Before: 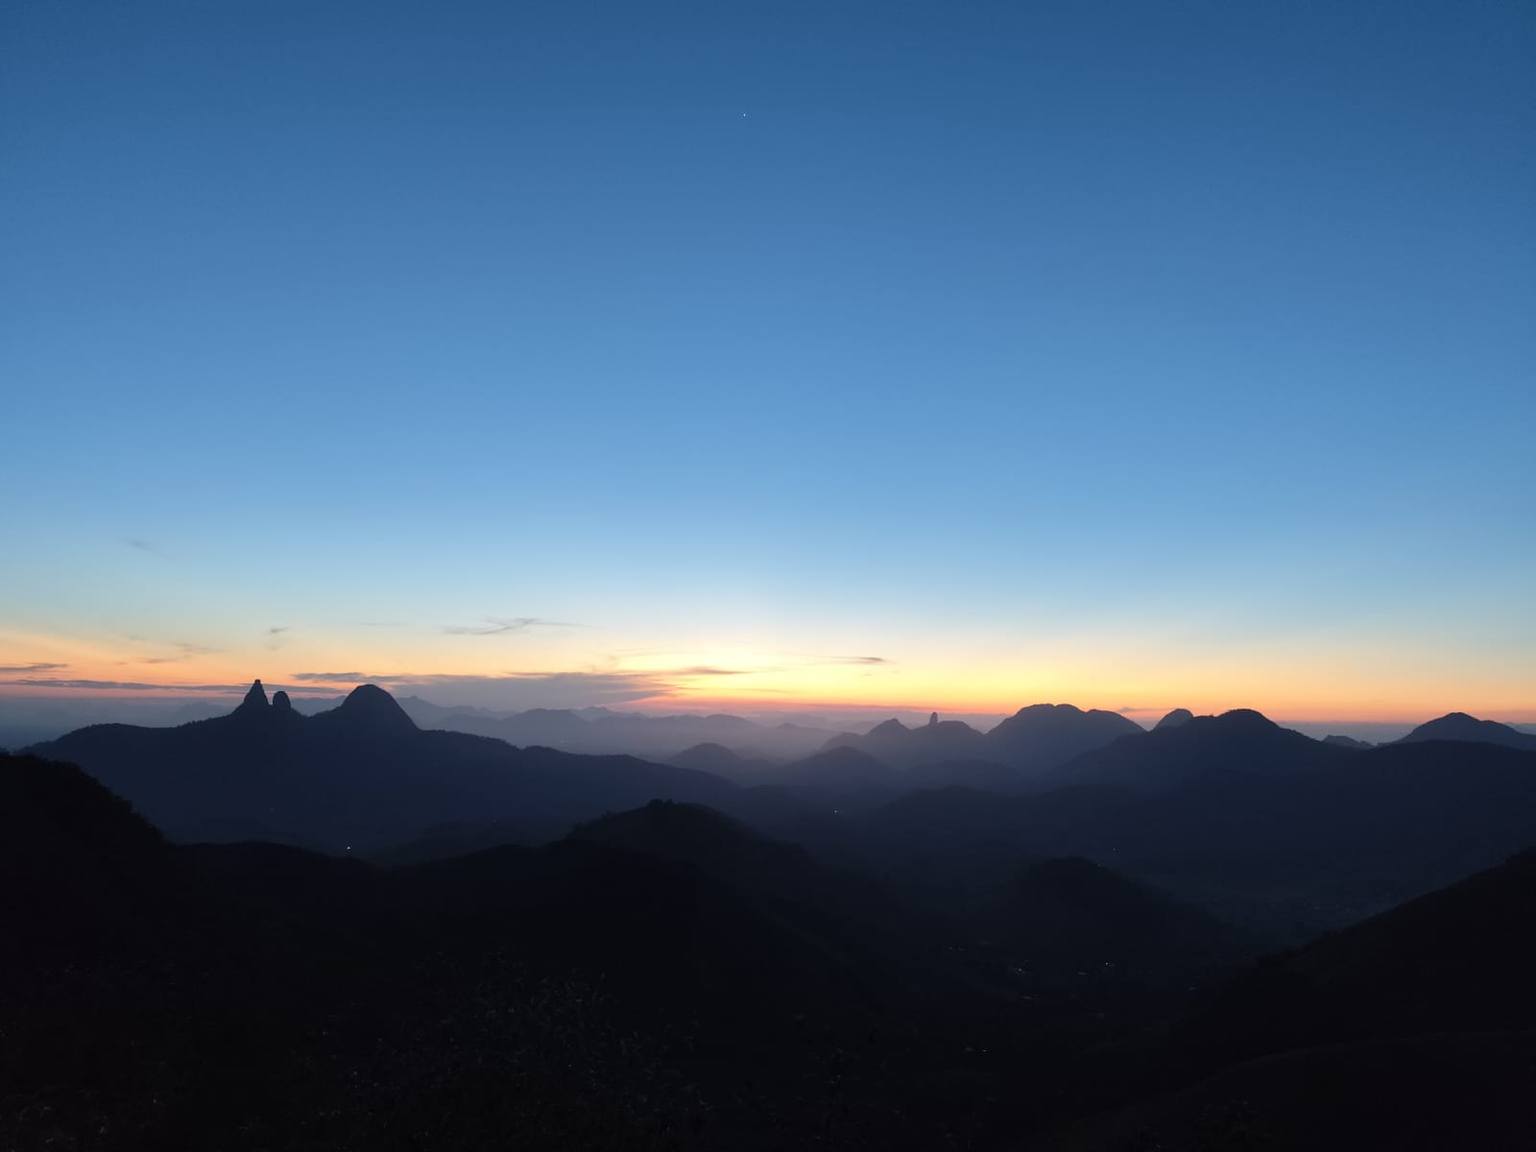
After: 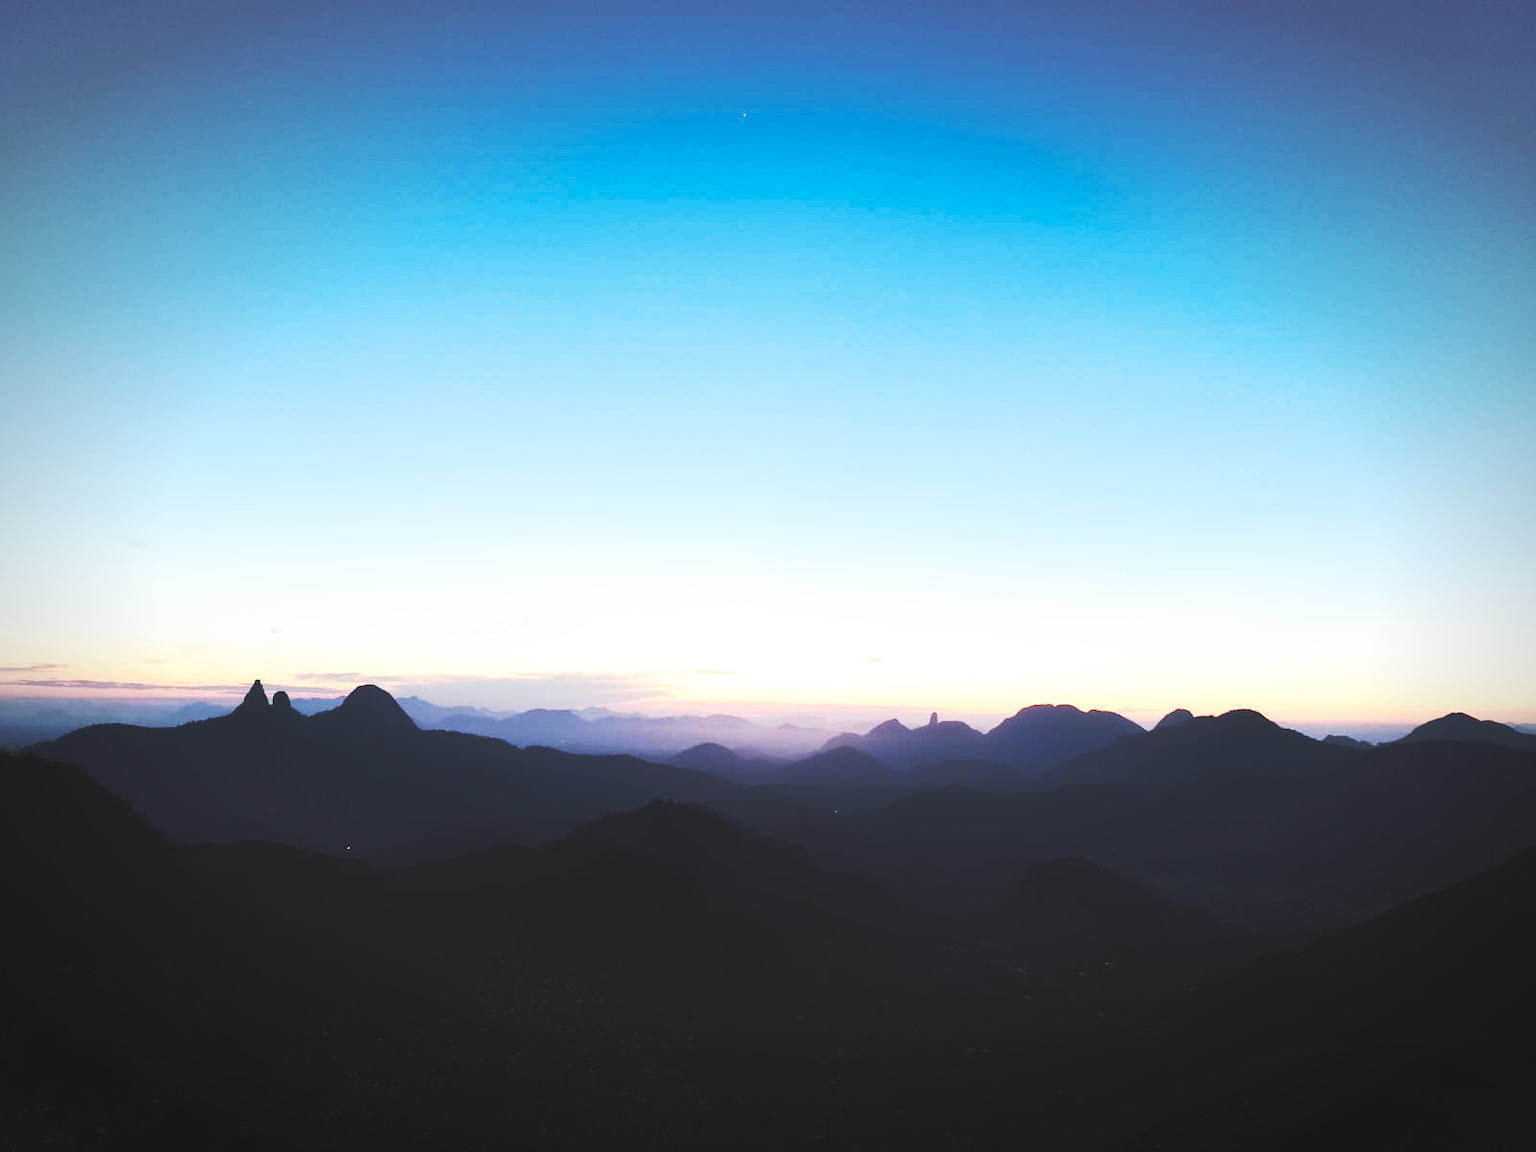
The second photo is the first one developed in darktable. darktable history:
vignetting: fall-off start 79.34%, width/height ratio 1.327
base curve: curves: ch0 [(0, 0.015) (0.085, 0.116) (0.134, 0.298) (0.19, 0.545) (0.296, 0.764) (0.599, 0.982) (1, 1)], preserve colors none
